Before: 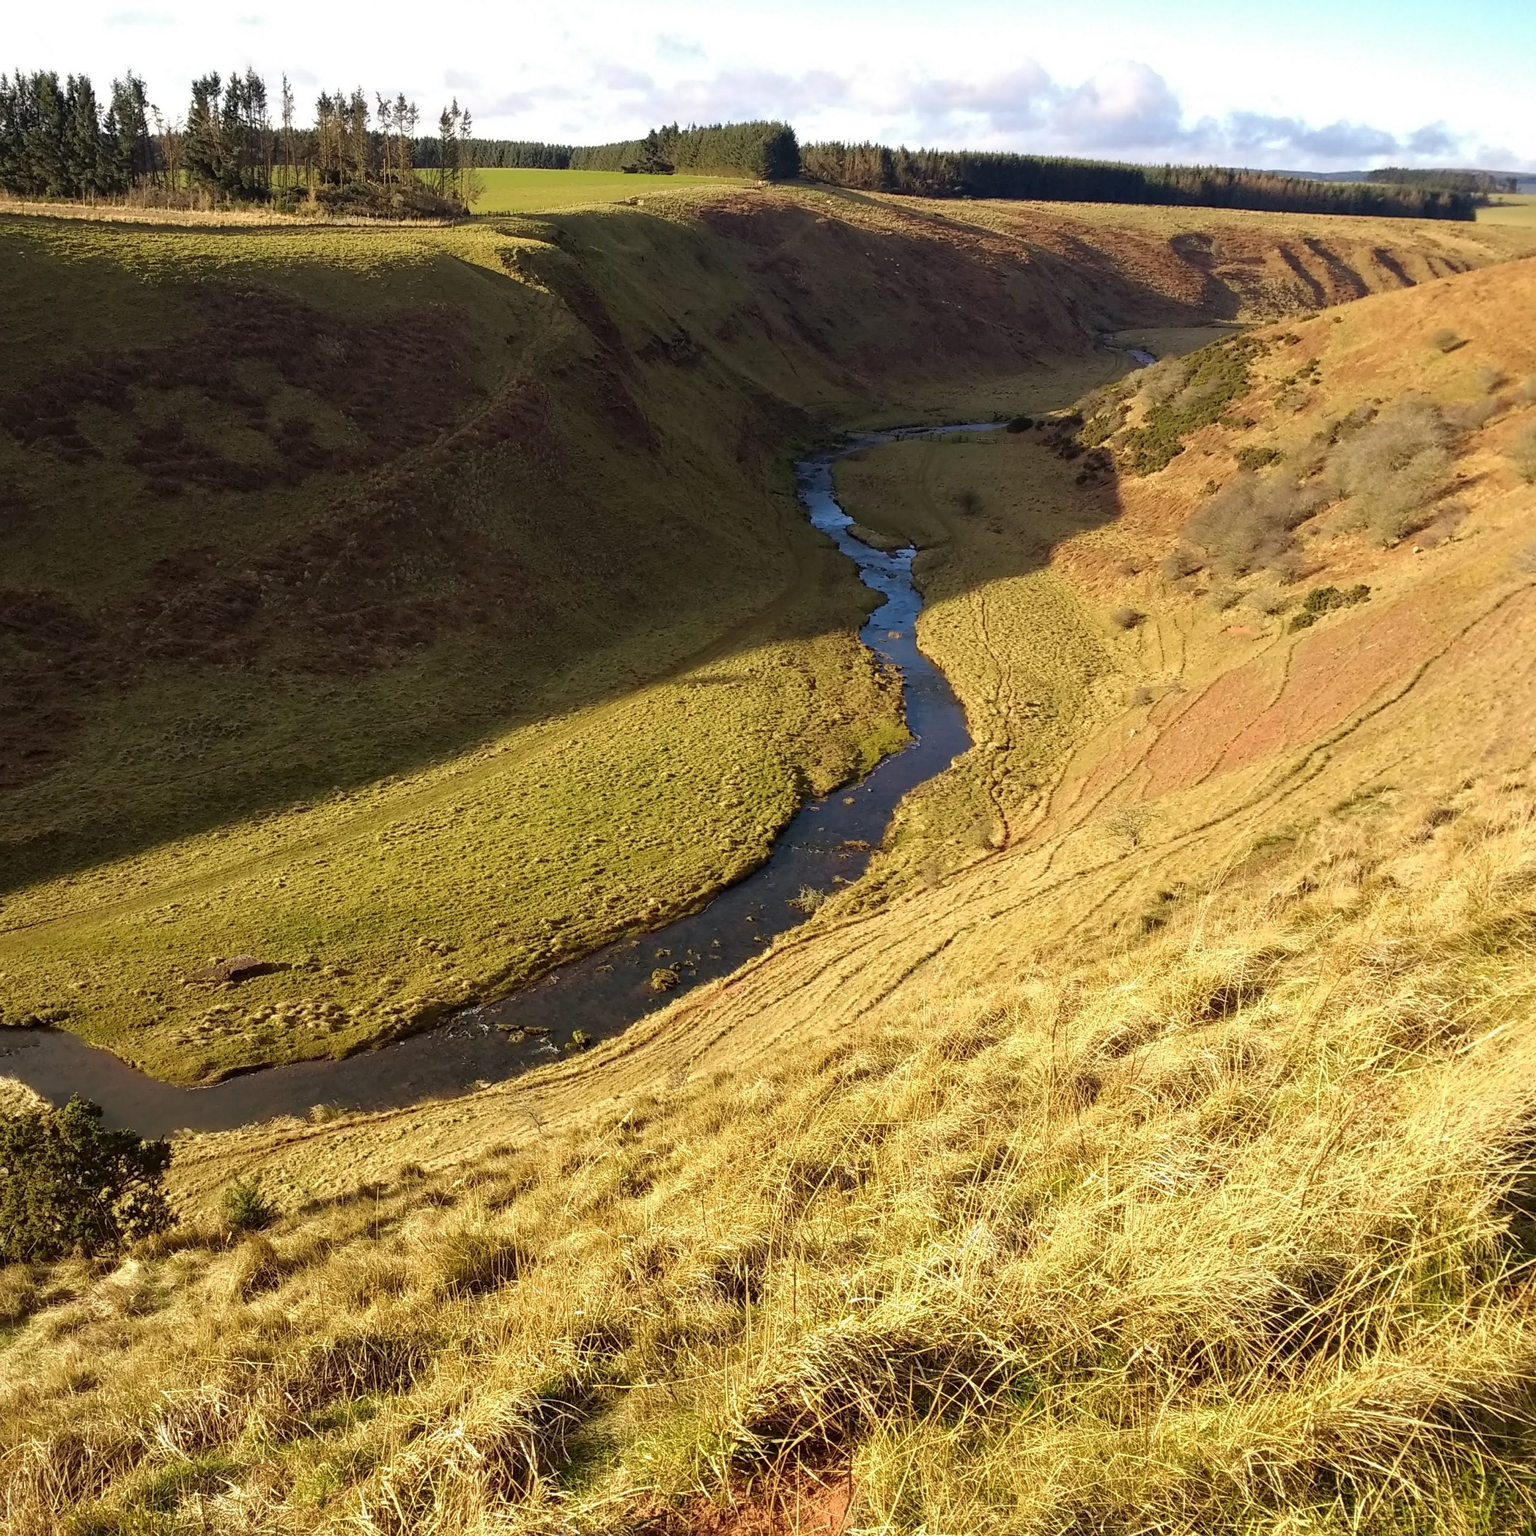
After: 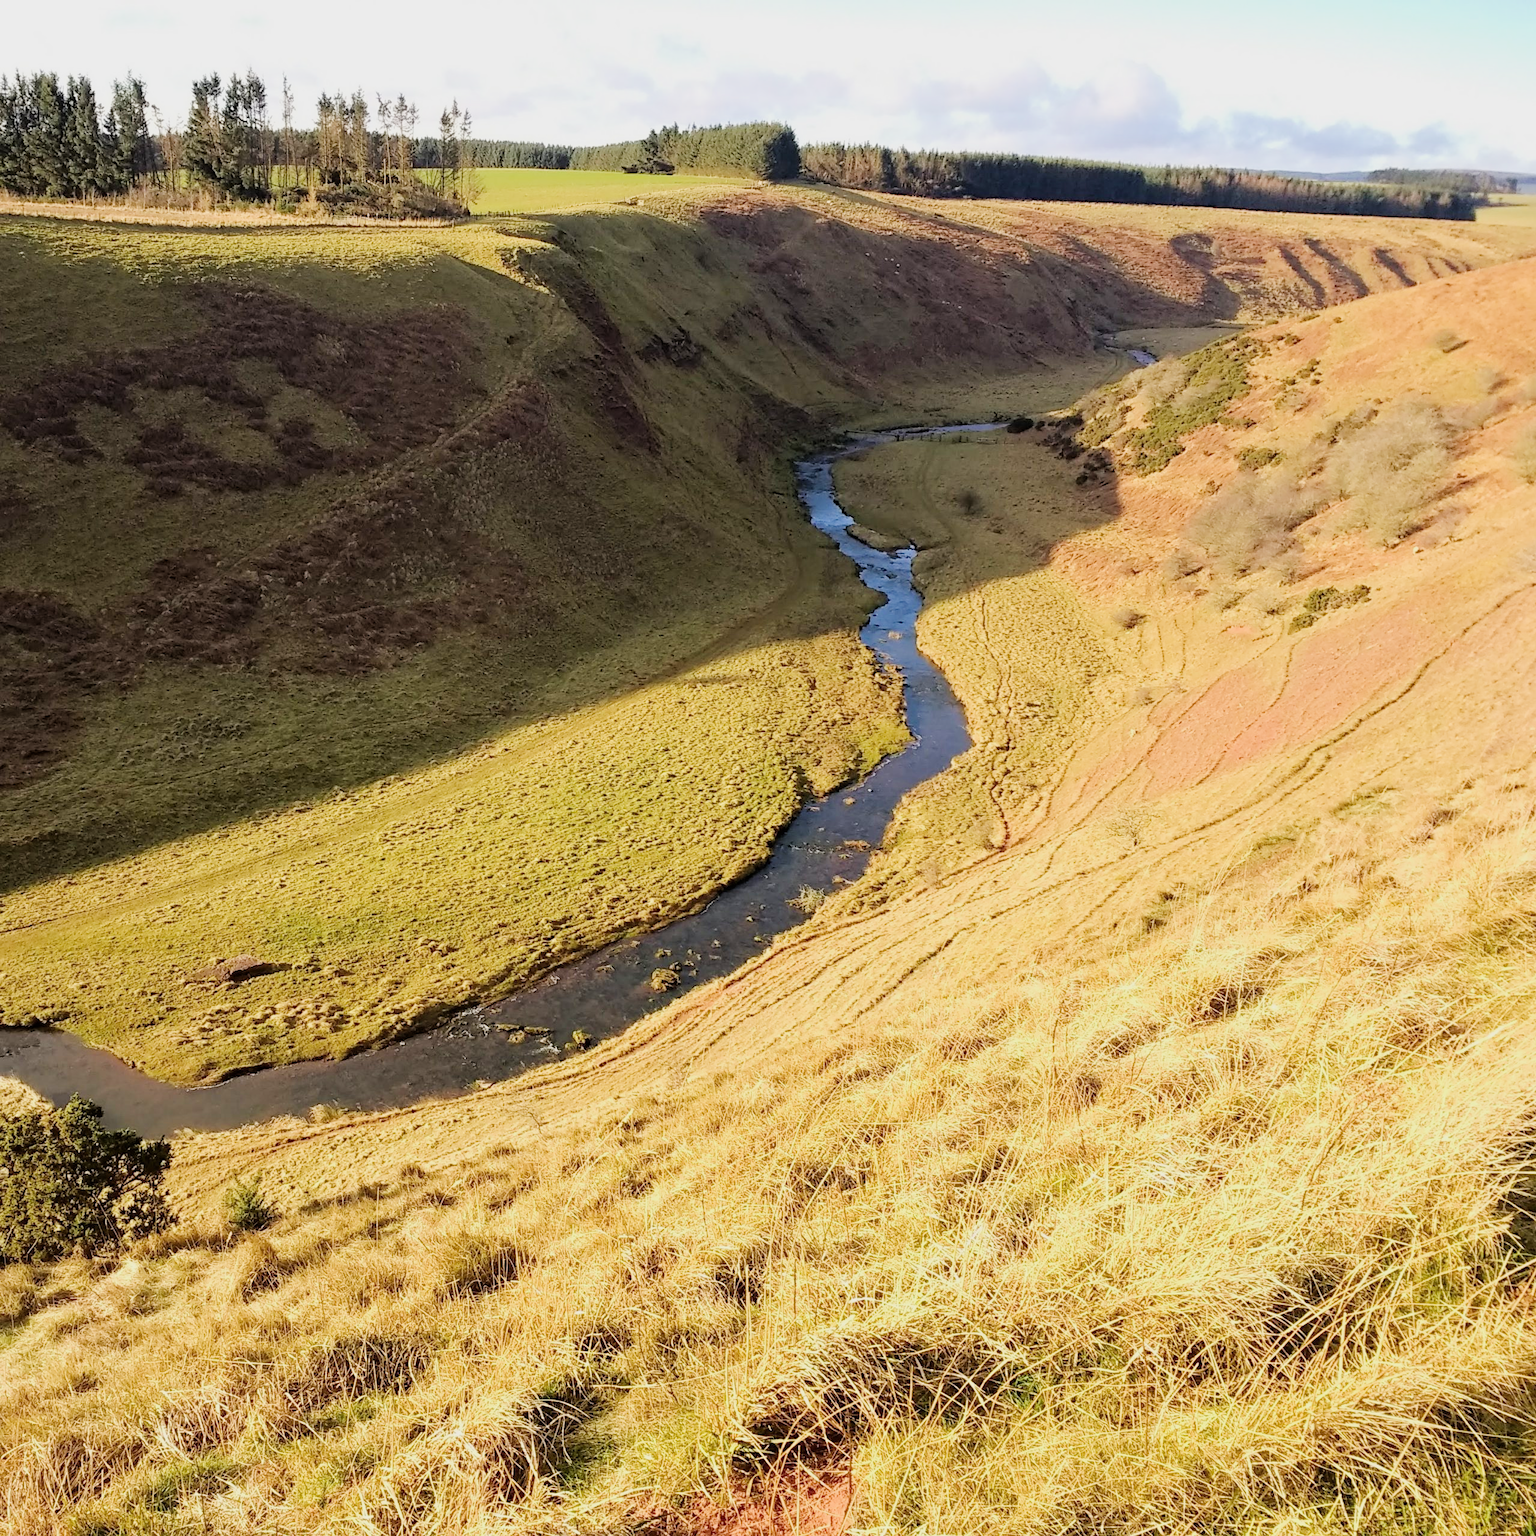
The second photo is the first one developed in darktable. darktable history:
filmic rgb: black relative exposure -6.98 EV, white relative exposure 5.63 EV, hardness 2.86
exposure: black level correction 0, exposure 1.2 EV, compensate exposure bias true, compensate highlight preservation false
